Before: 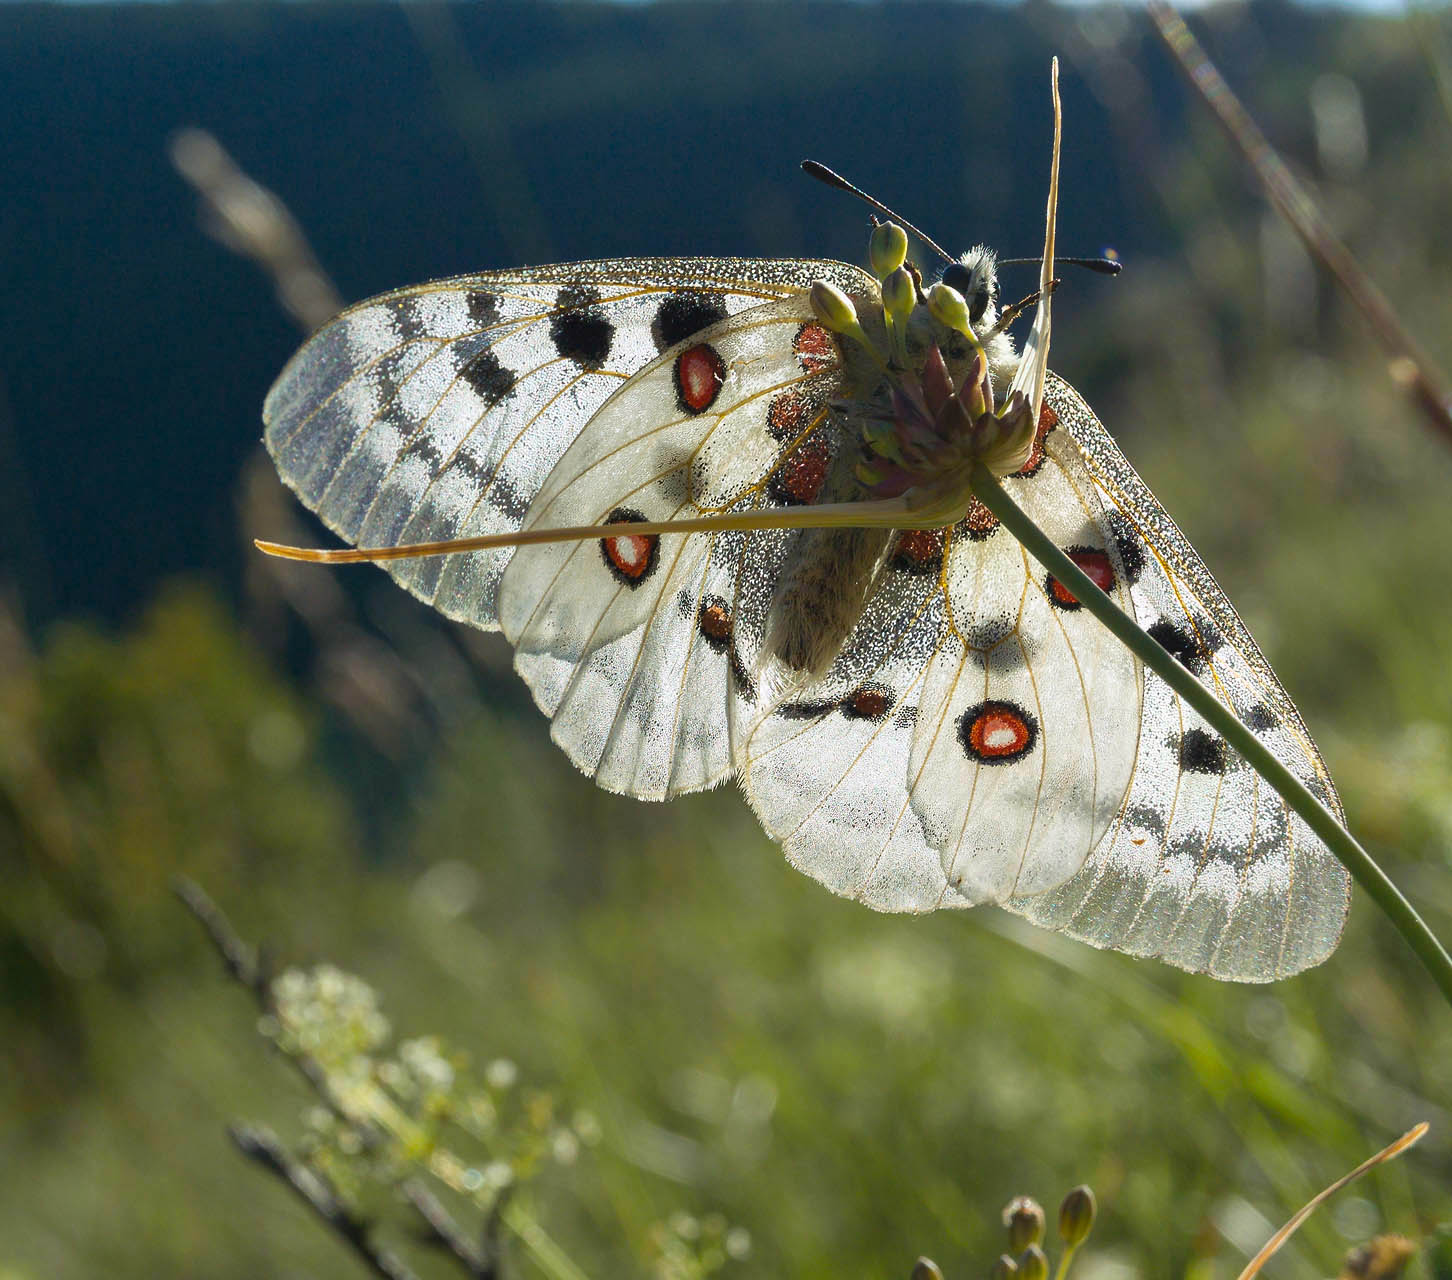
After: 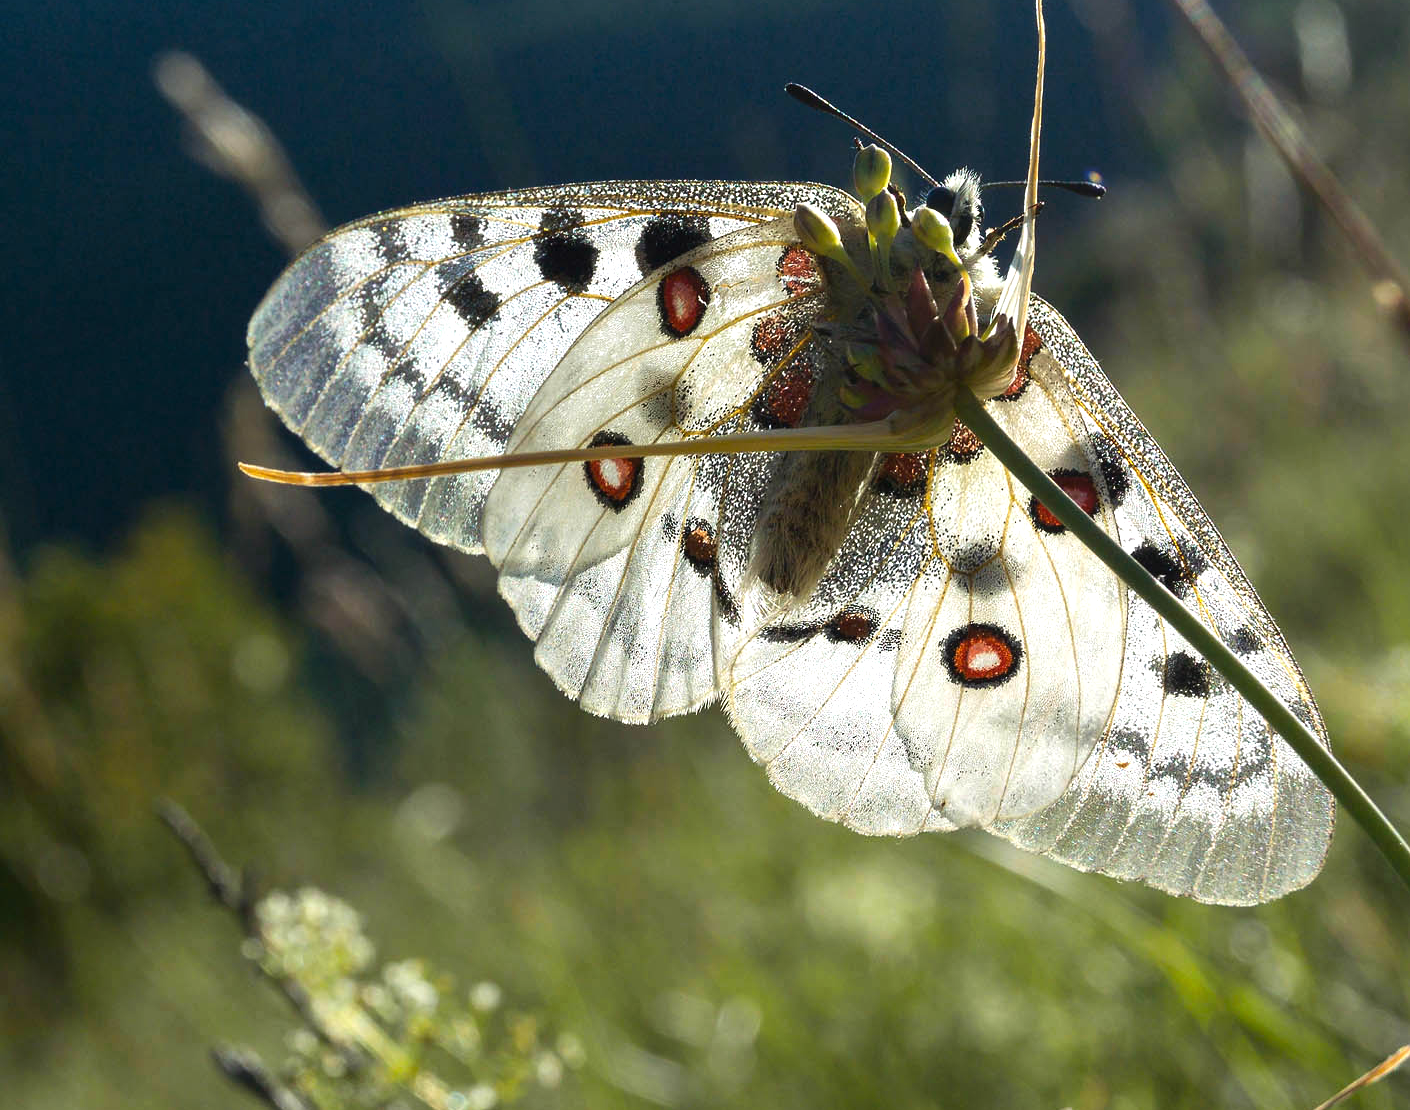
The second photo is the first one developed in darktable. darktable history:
exposure: exposure 0.074 EV, compensate highlight preservation false
crop: left 1.146%, top 6.089%, right 1.737%, bottom 7.171%
tone equalizer: -8 EV -0.433 EV, -7 EV -0.421 EV, -6 EV -0.363 EV, -5 EV -0.187 EV, -3 EV 0.22 EV, -2 EV 0.314 EV, -1 EV 0.404 EV, +0 EV 0.444 EV, edges refinement/feathering 500, mask exposure compensation -1.57 EV, preserve details no
